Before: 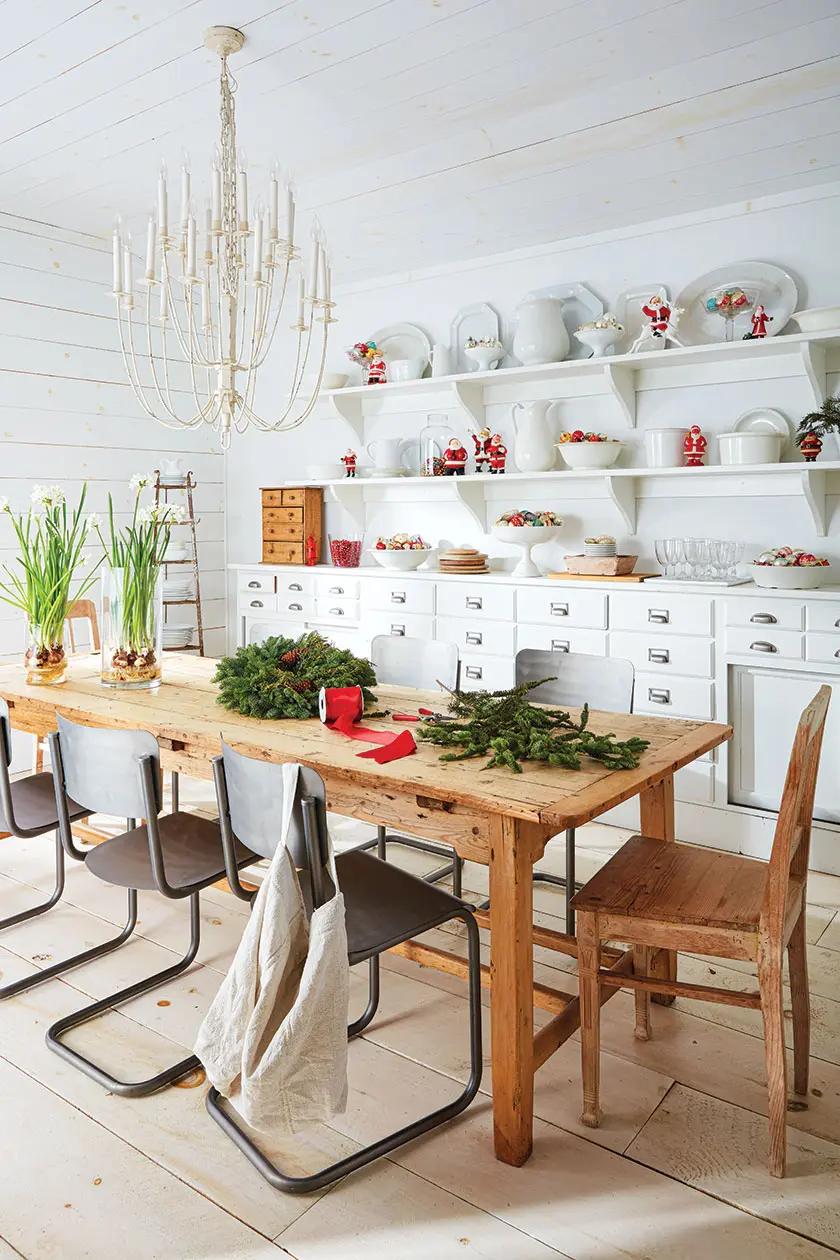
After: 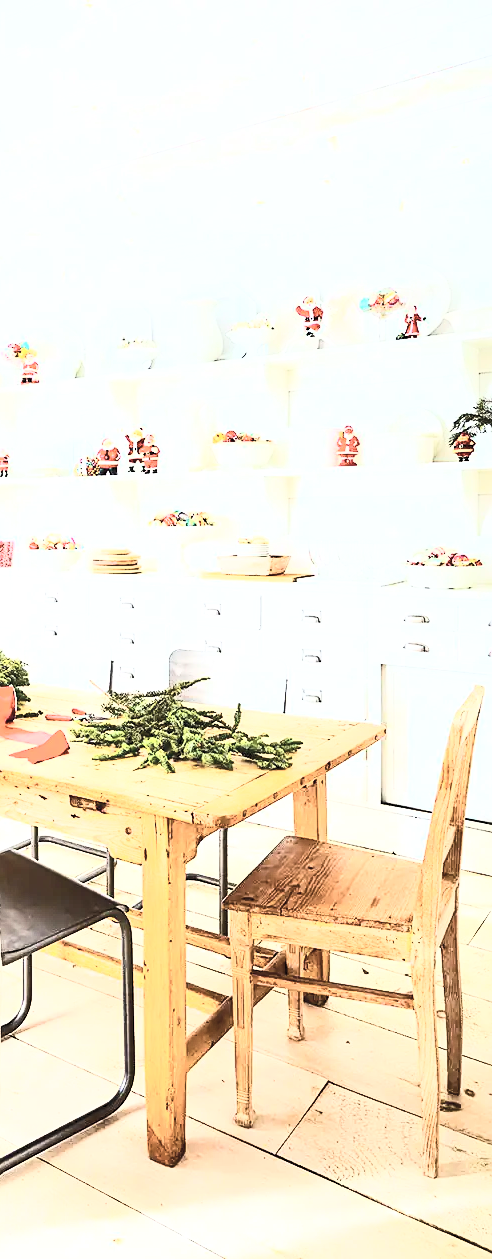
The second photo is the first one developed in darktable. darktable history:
exposure: black level correction 0, exposure 0.5 EV, compensate highlight preservation false
color balance rgb: perceptual saturation grading › global saturation 30%, global vibrance 20%
crop: left 41.402%
local contrast: highlights 100%, shadows 100%, detail 120%, midtone range 0.2
contrast brightness saturation: contrast 0.57, brightness 0.57, saturation -0.34
base curve: curves: ch0 [(0, 0) (0.028, 0.03) (0.121, 0.232) (0.46, 0.748) (0.859, 0.968) (1, 1)]
sharpen: amount 0.2
